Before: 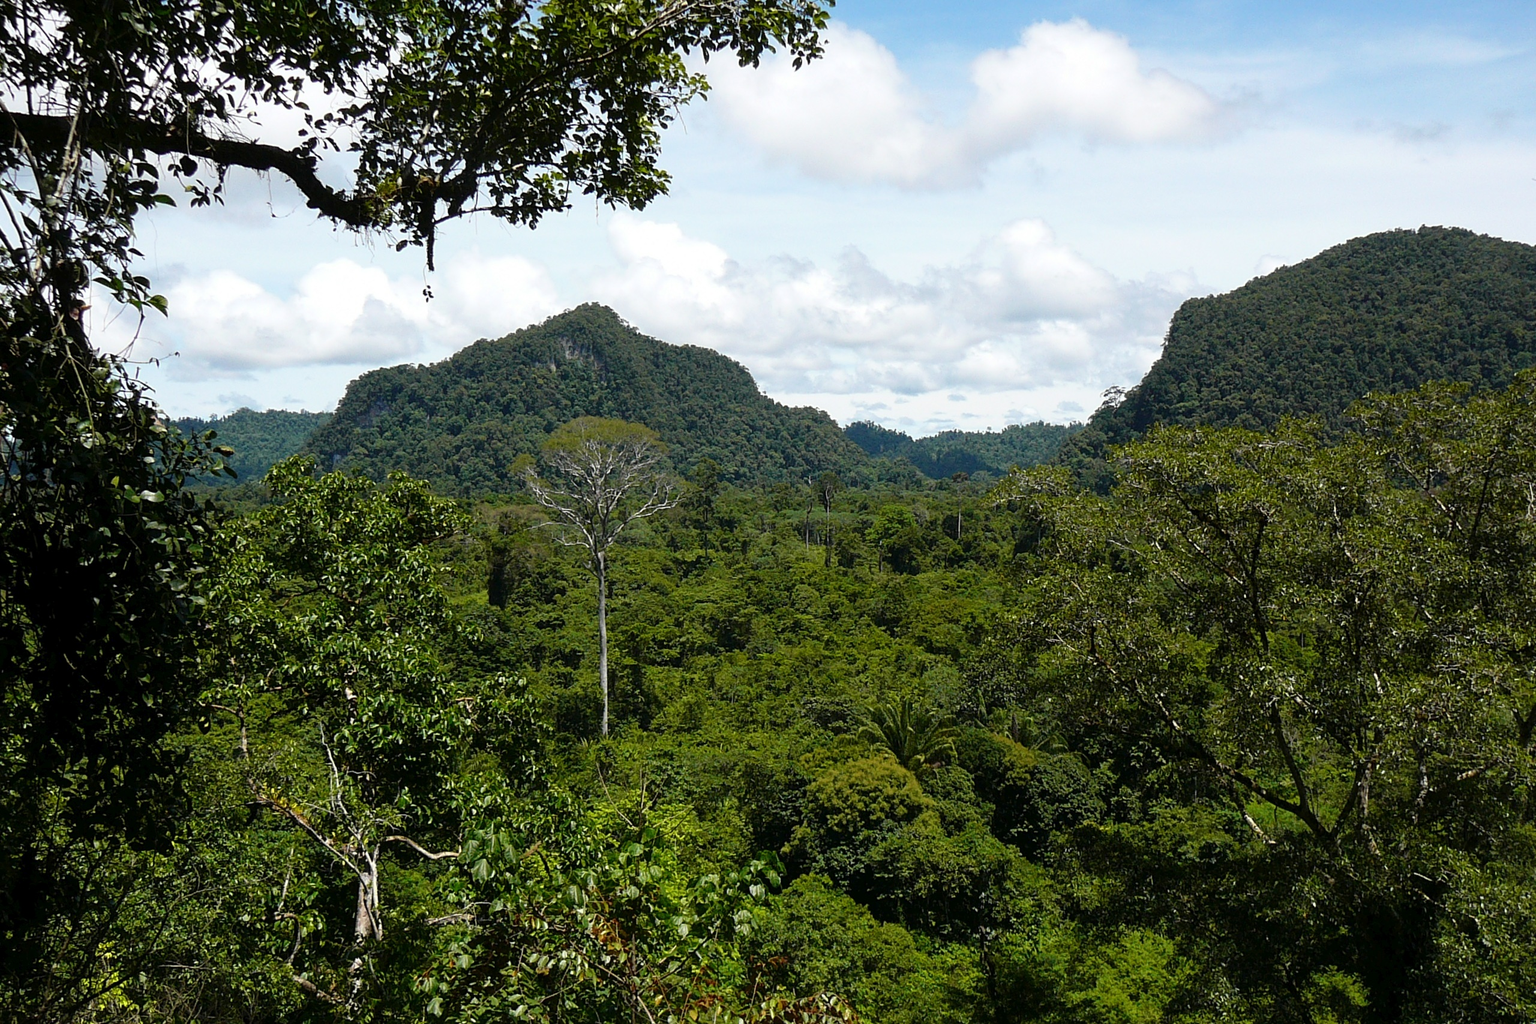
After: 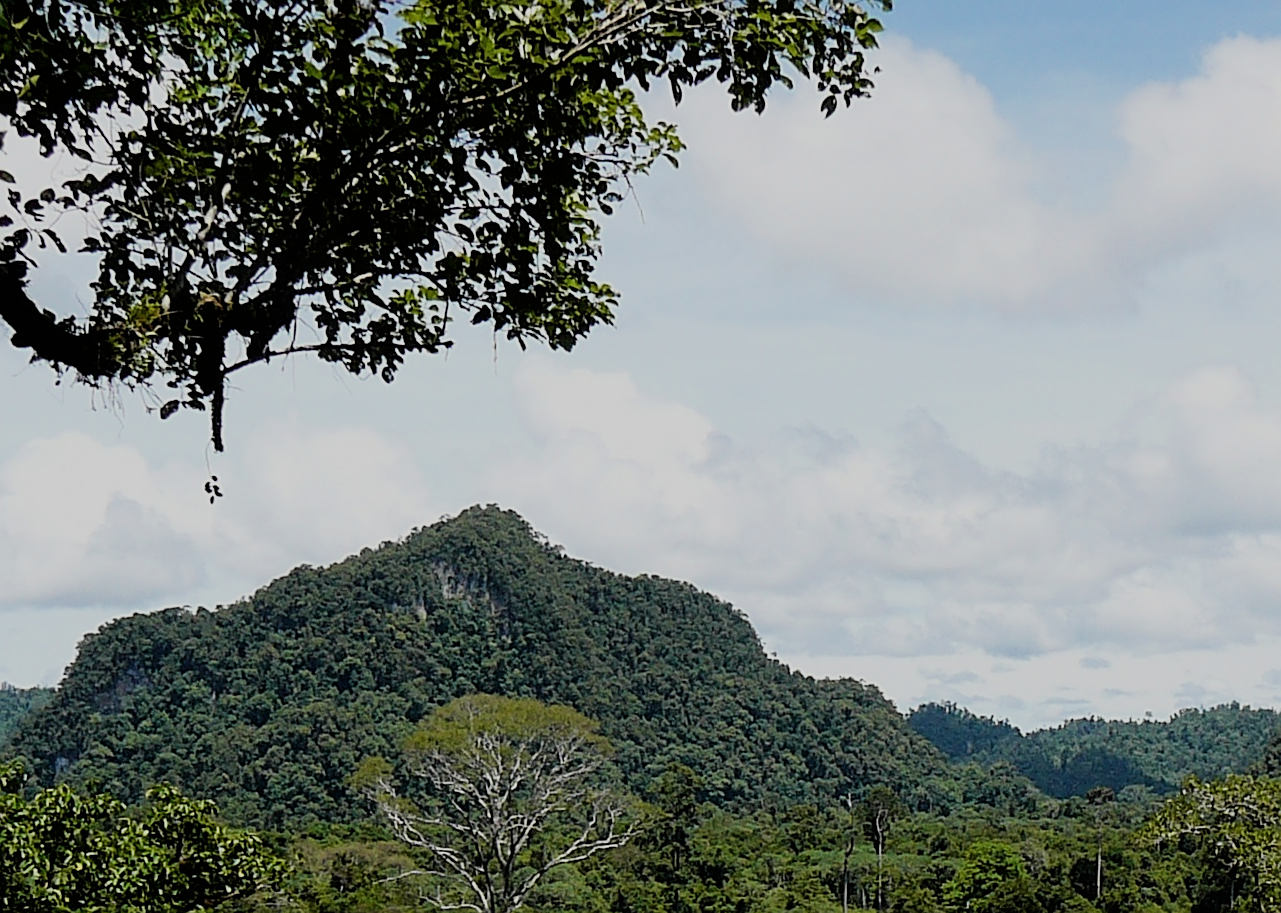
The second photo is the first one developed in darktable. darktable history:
crop: left 19.556%, right 30.401%, bottom 46.458%
filmic rgb: black relative exposure -6.82 EV, white relative exposure 5.89 EV, hardness 2.71
sharpen: on, module defaults
